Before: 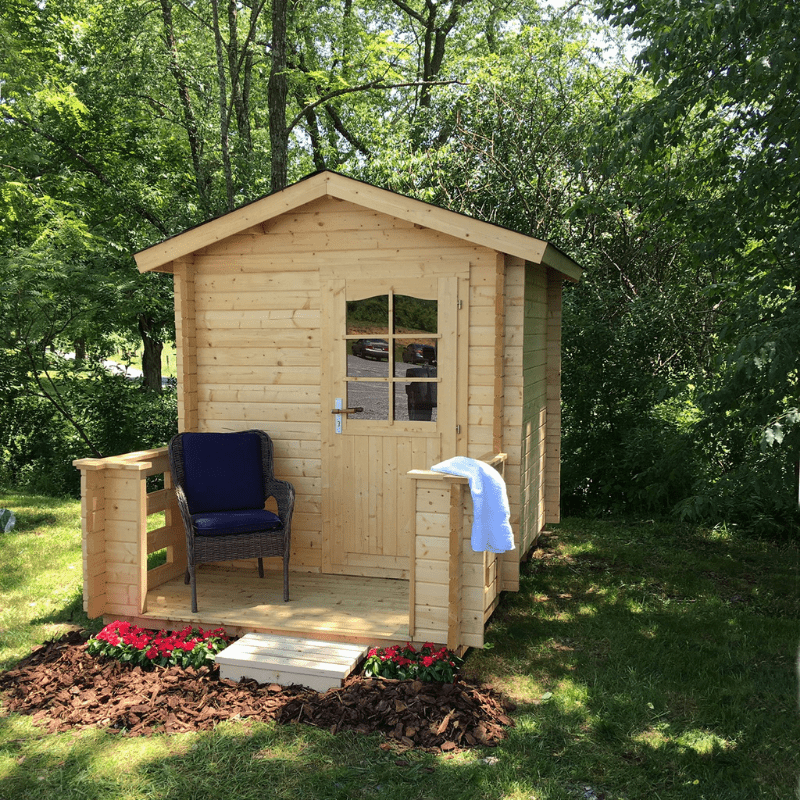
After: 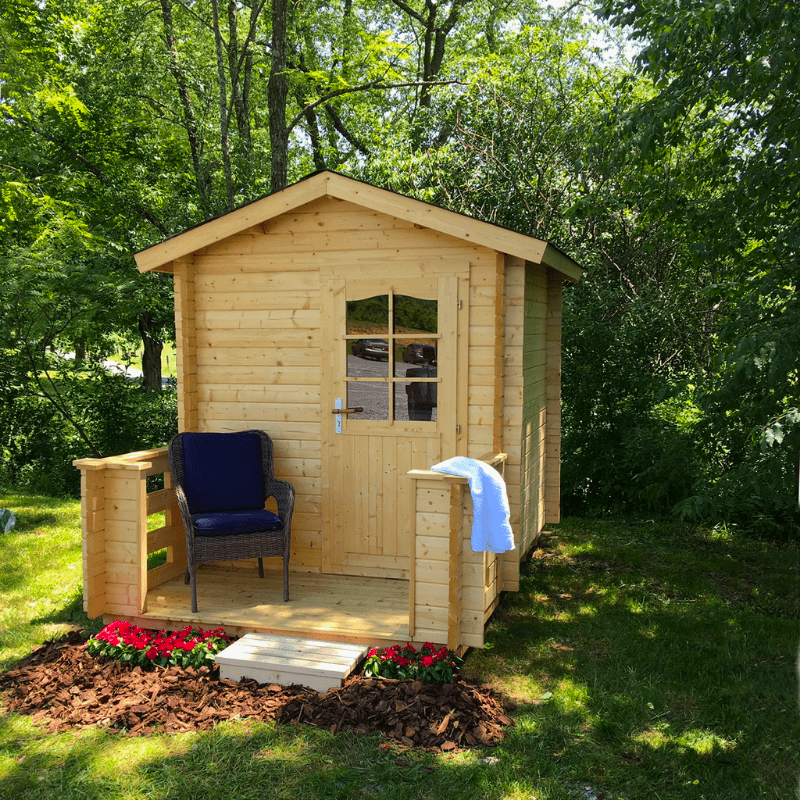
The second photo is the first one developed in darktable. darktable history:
color balance rgb: power › hue 74.31°, perceptual saturation grading › global saturation 30.798%
exposure: exposure -0.041 EV, compensate highlight preservation false
